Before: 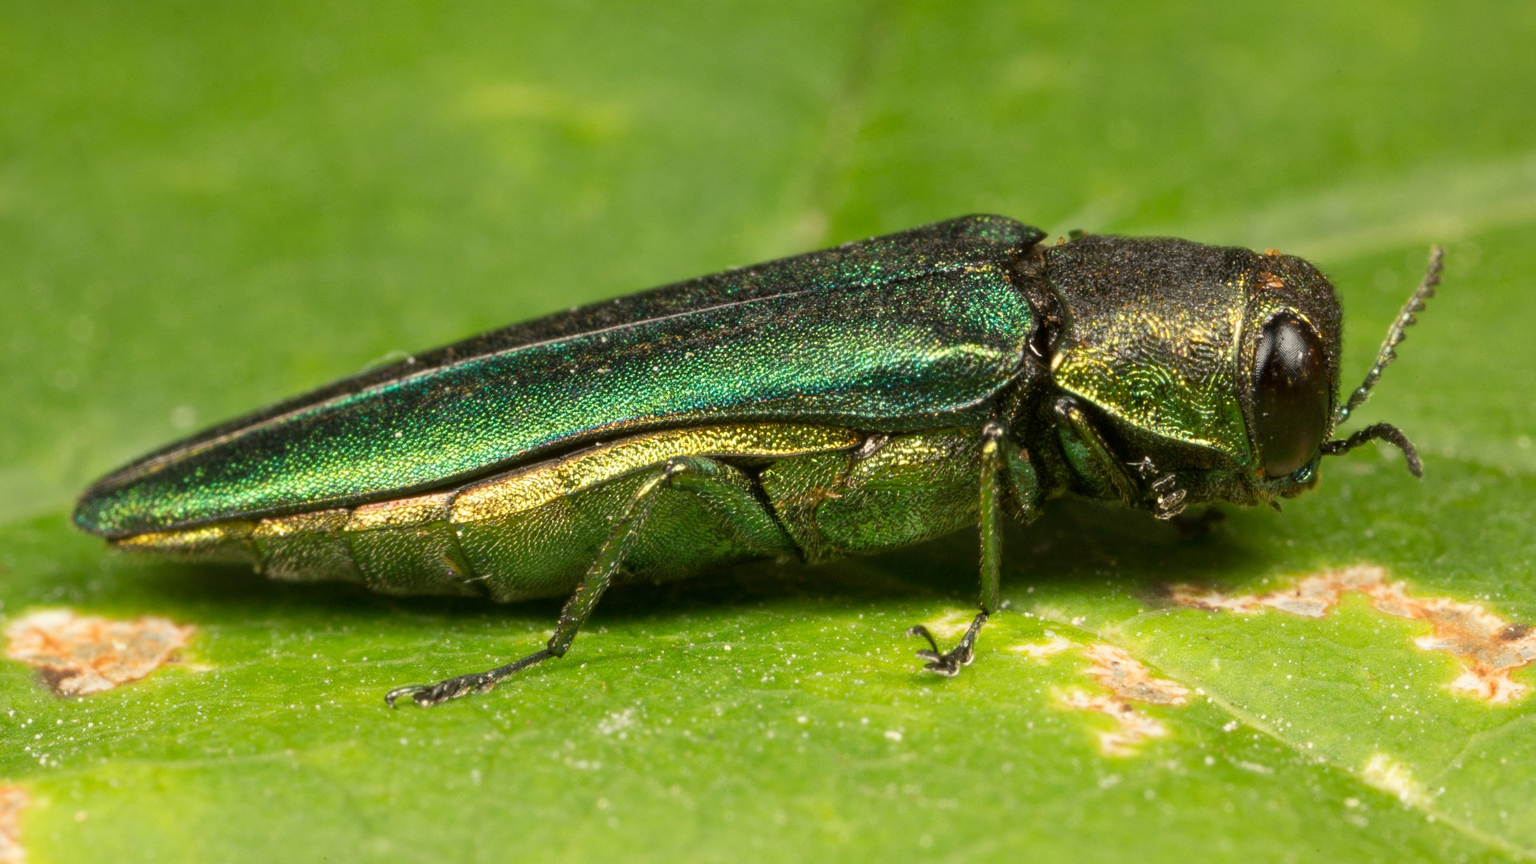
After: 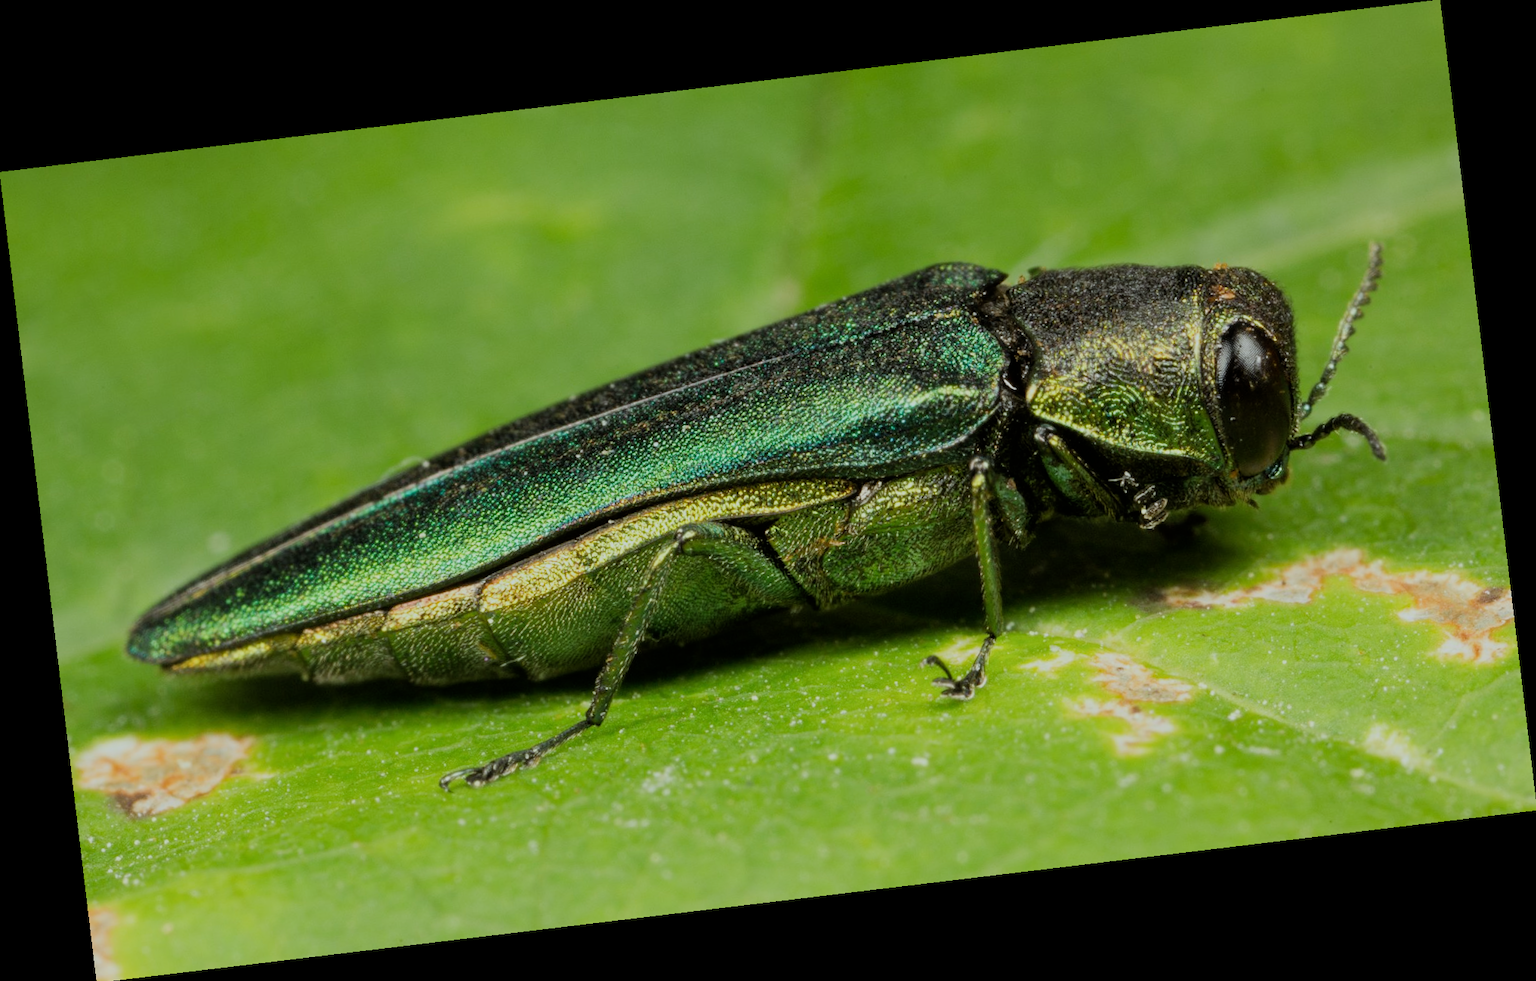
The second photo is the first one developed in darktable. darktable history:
rotate and perspective: rotation -6.83°, automatic cropping off
filmic rgb: black relative exposure -7.32 EV, white relative exposure 5.09 EV, hardness 3.2
white balance: red 0.925, blue 1.046
